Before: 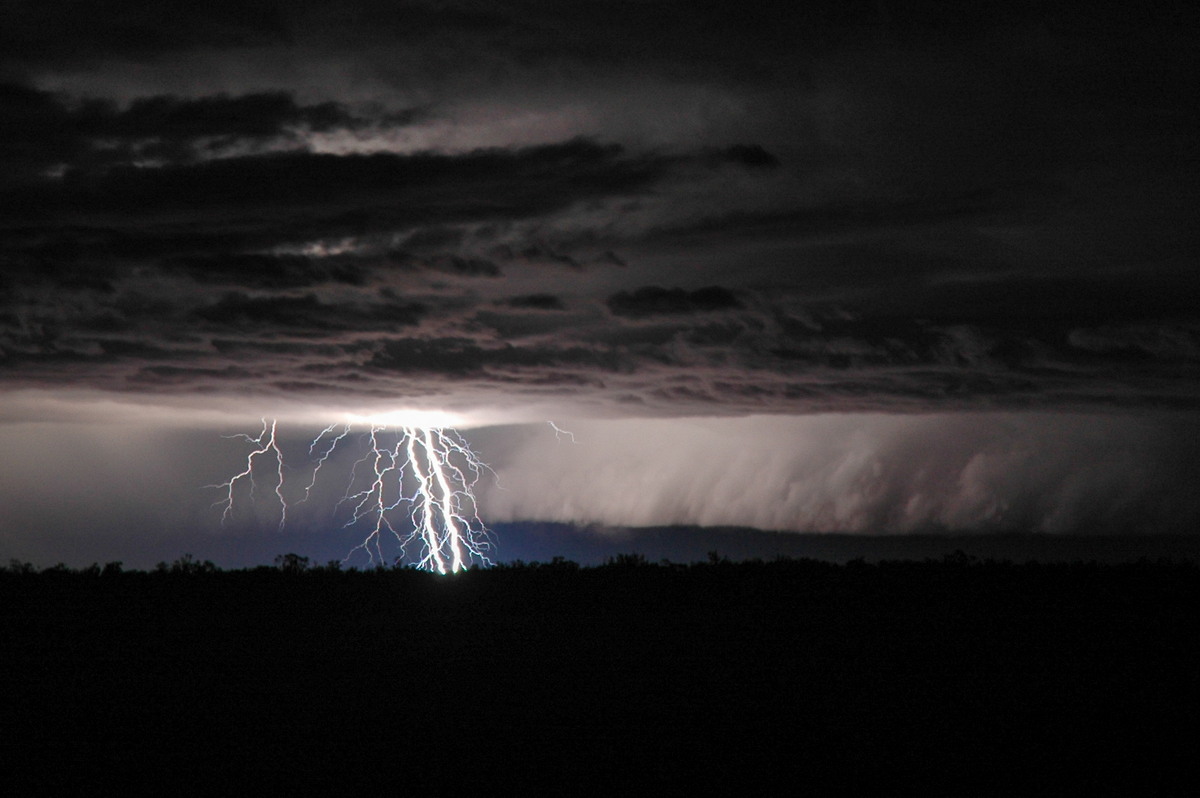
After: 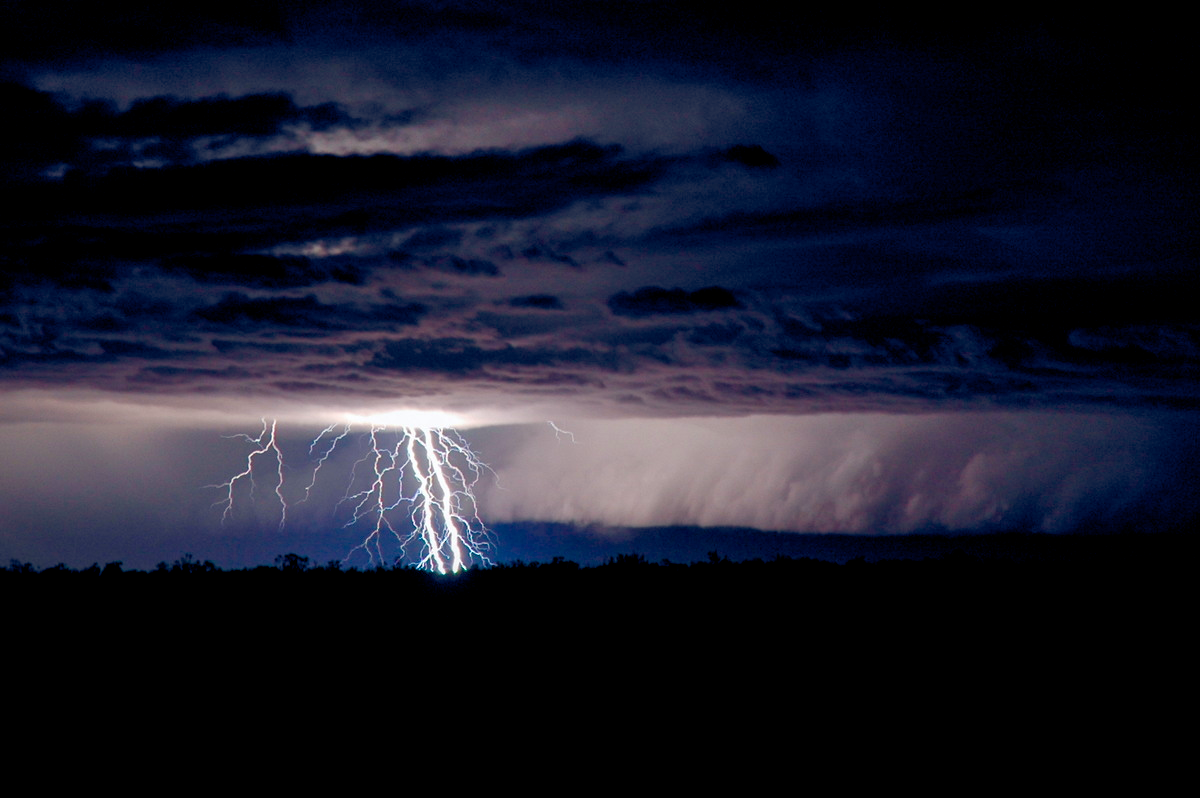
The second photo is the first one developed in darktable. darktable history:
color balance rgb: global offset › luminance -0.302%, global offset › chroma 0.319%, global offset › hue 260.74°, perceptual saturation grading › global saturation 23.829%, perceptual saturation grading › highlights -23.424%, perceptual saturation grading › mid-tones 24.695%, perceptual saturation grading › shadows 39.931%, global vibrance 20%
